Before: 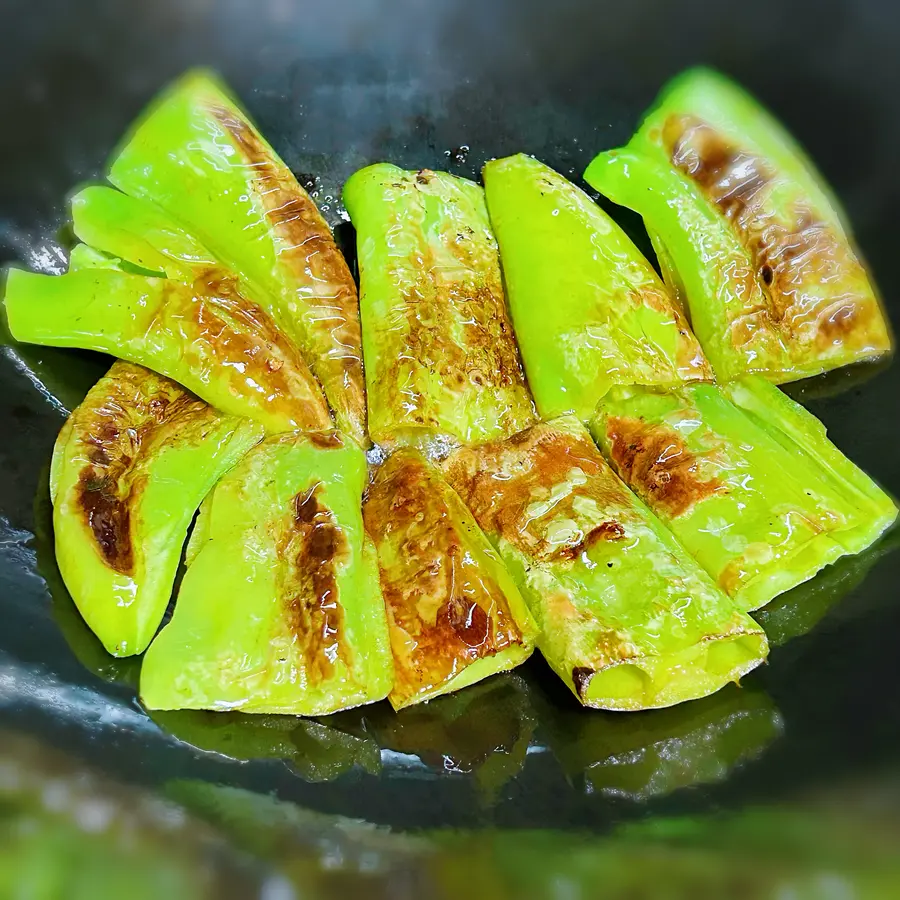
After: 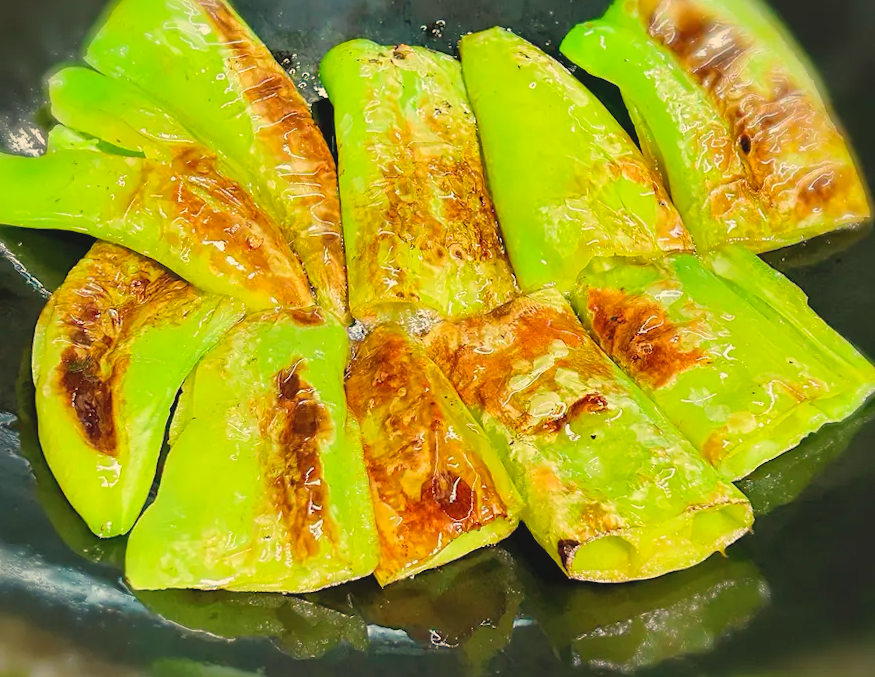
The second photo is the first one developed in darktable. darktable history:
contrast brightness saturation: contrast -0.1, brightness 0.05, saturation 0.08
rotate and perspective: rotation -1°, crop left 0.011, crop right 0.989, crop top 0.025, crop bottom 0.975
crop and rotate: left 1.814%, top 12.818%, right 0.25%, bottom 9.225%
white balance: red 1.123, blue 0.83
local contrast: highlights 100%, shadows 100%, detail 120%, midtone range 0.2
